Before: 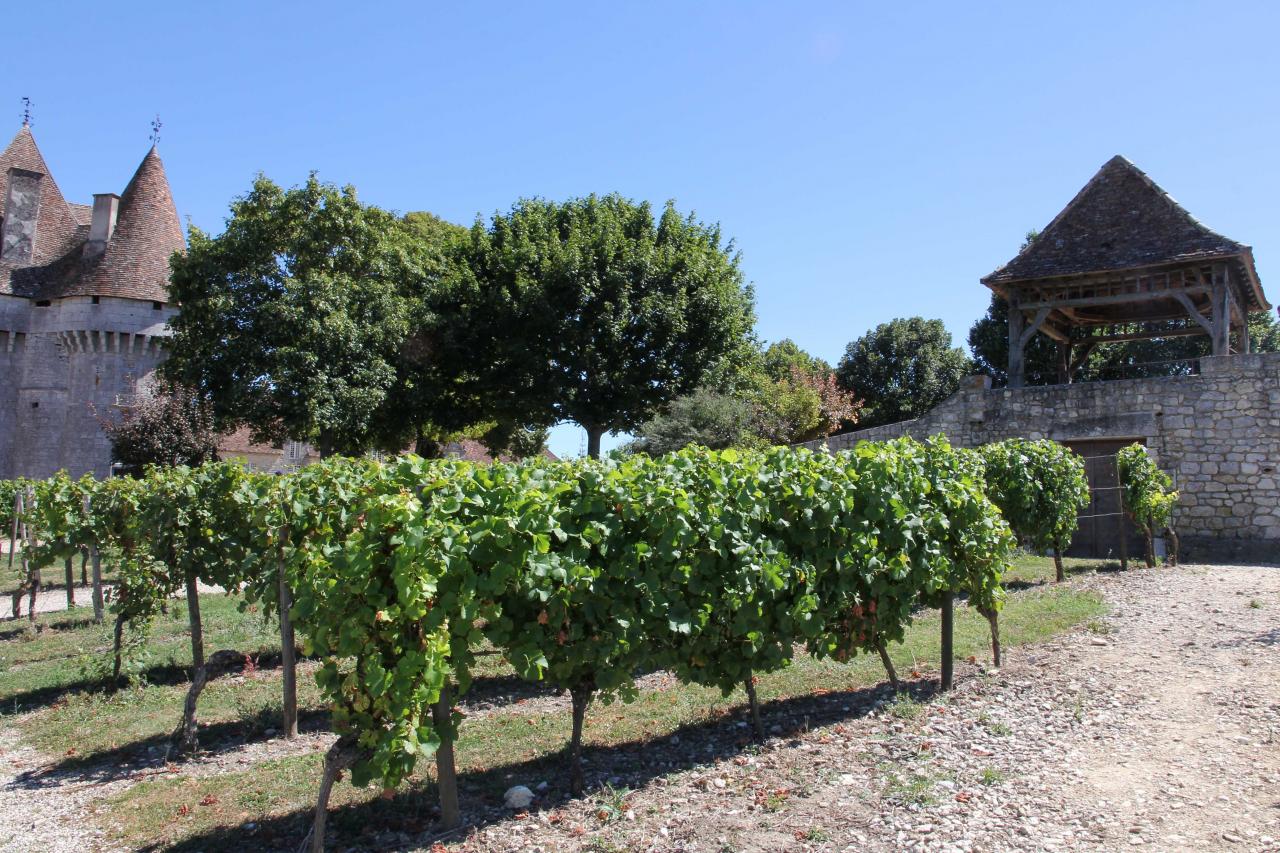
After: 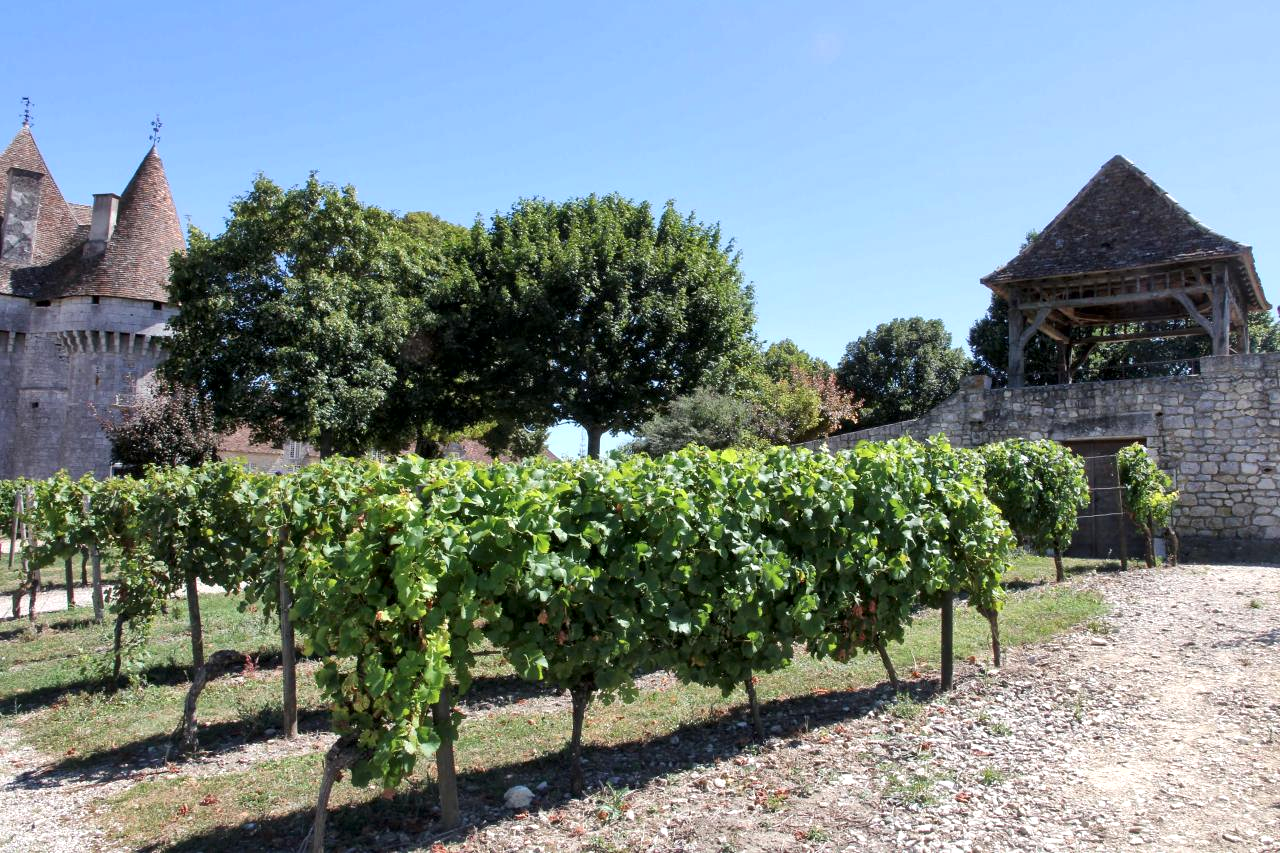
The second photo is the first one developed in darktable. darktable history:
local contrast: mode bilateral grid, contrast 20, coarseness 50, detail 150%, midtone range 0.2
exposure: exposure 0.2 EV, compensate highlight preservation false
